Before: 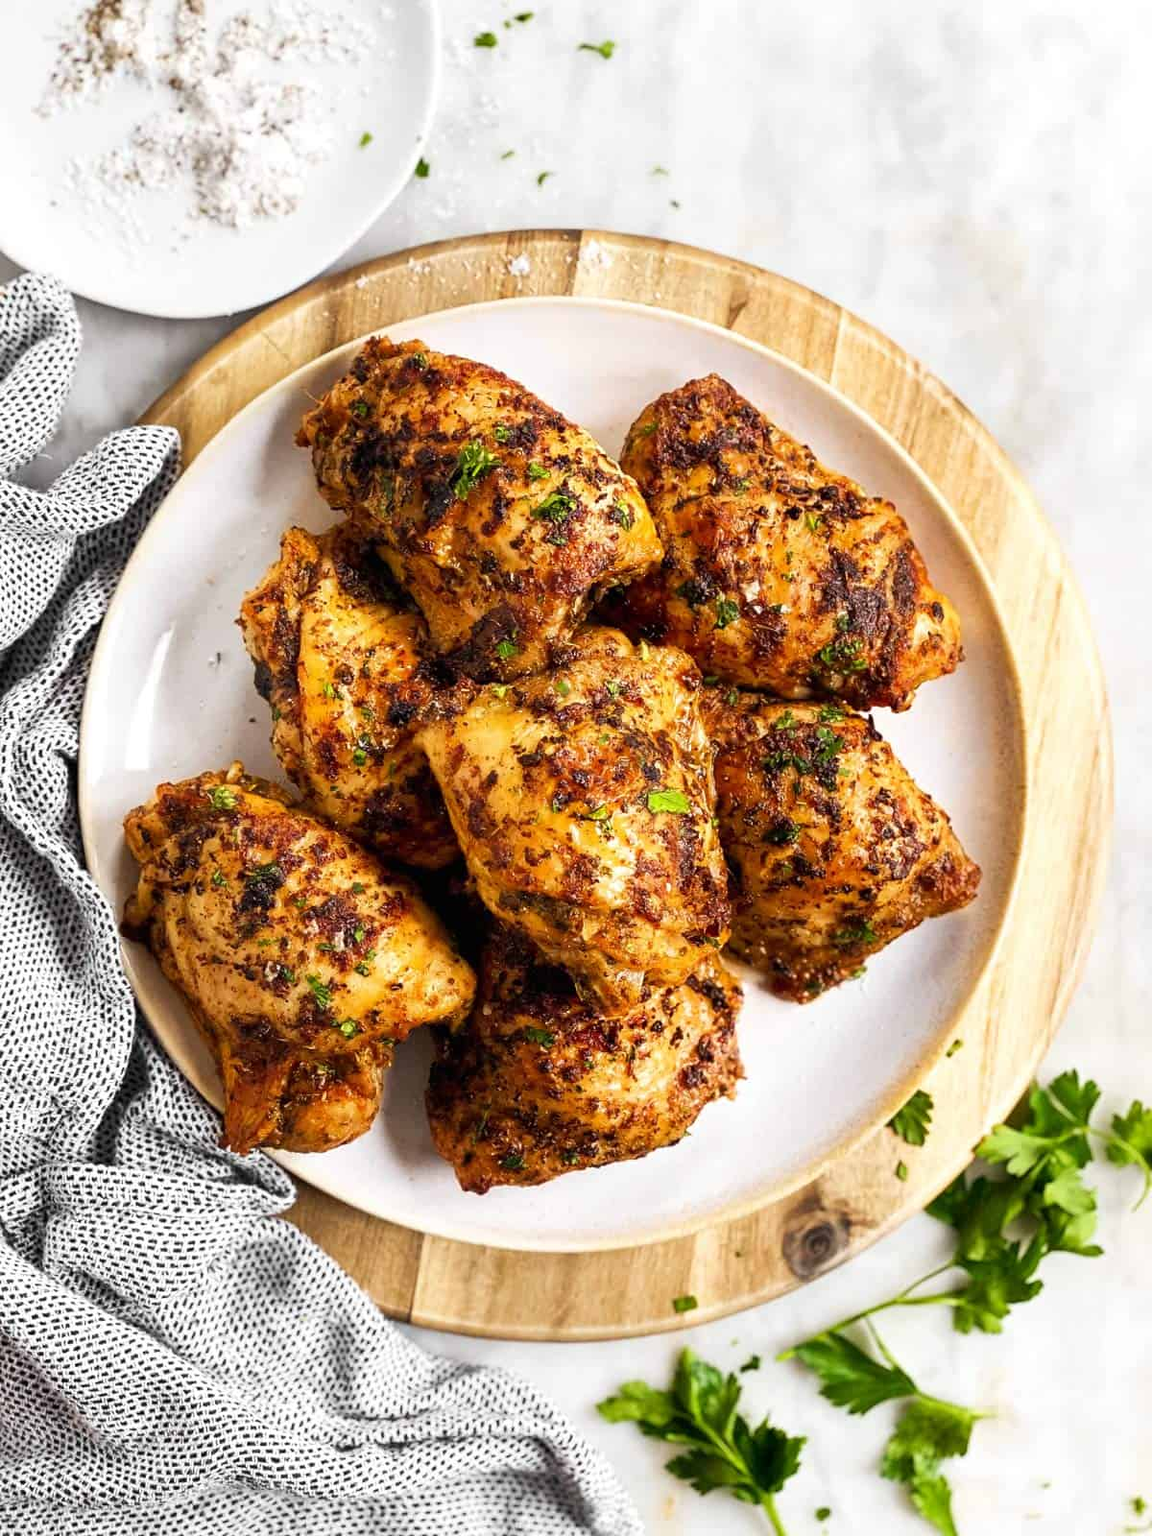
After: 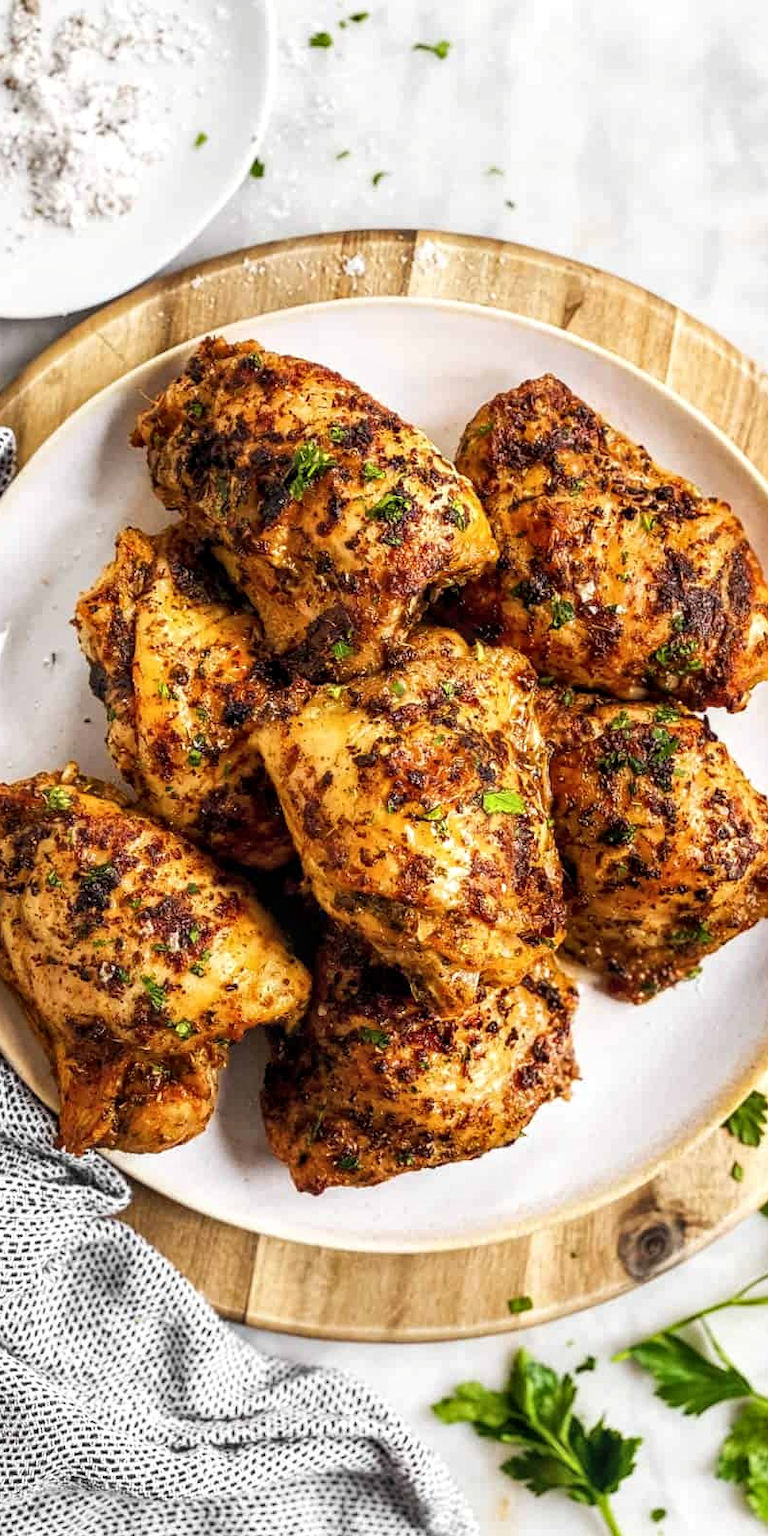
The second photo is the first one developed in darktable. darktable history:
color correction: highlights b* 0.055, saturation 0.979
local contrast: on, module defaults
crop and rotate: left 14.362%, right 18.943%
